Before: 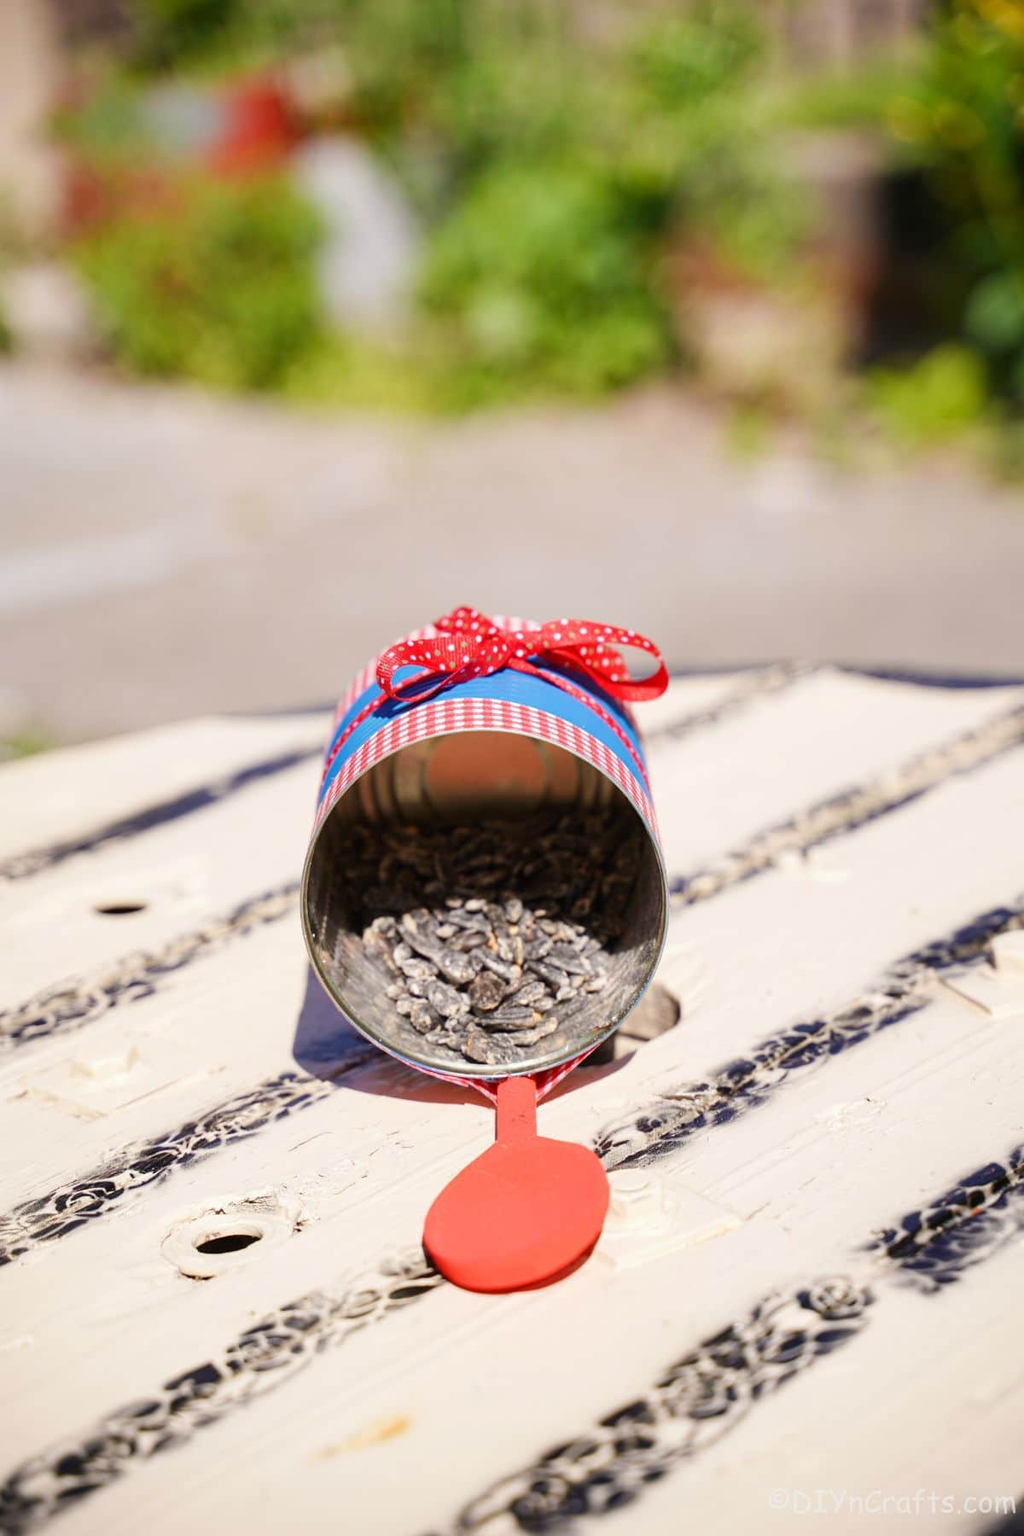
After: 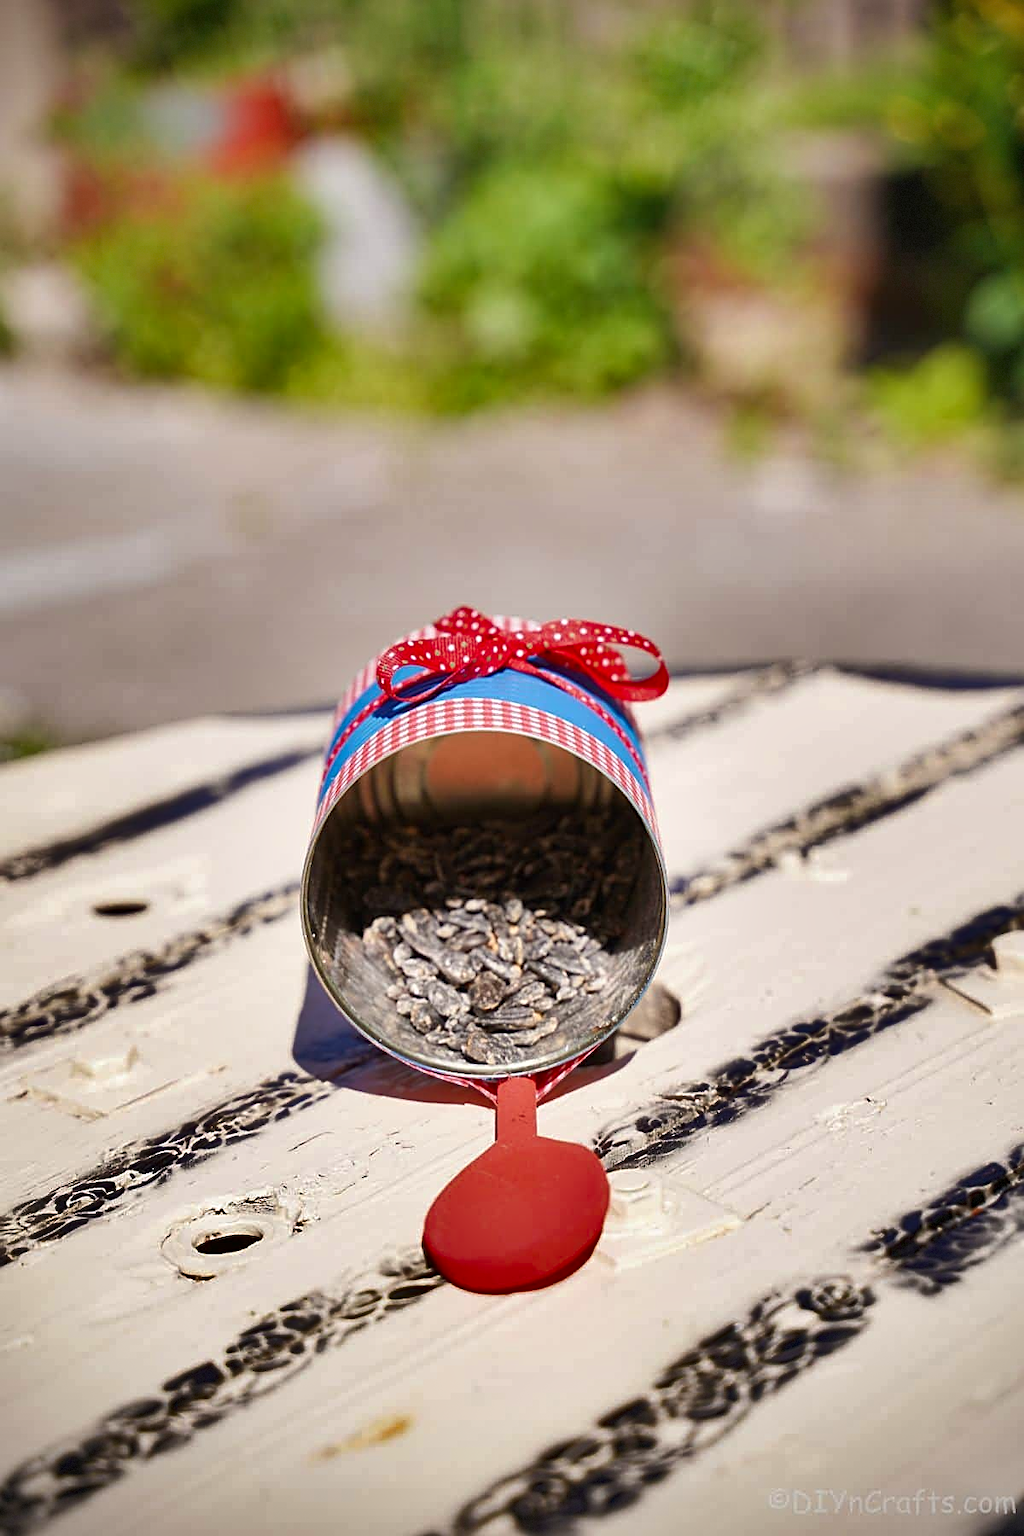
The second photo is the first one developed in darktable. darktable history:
shadows and highlights: white point adjustment 0.154, highlights -70.37, soften with gaussian
sharpen: amount 0.563
vignetting: saturation 0.003, dithering 8-bit output
